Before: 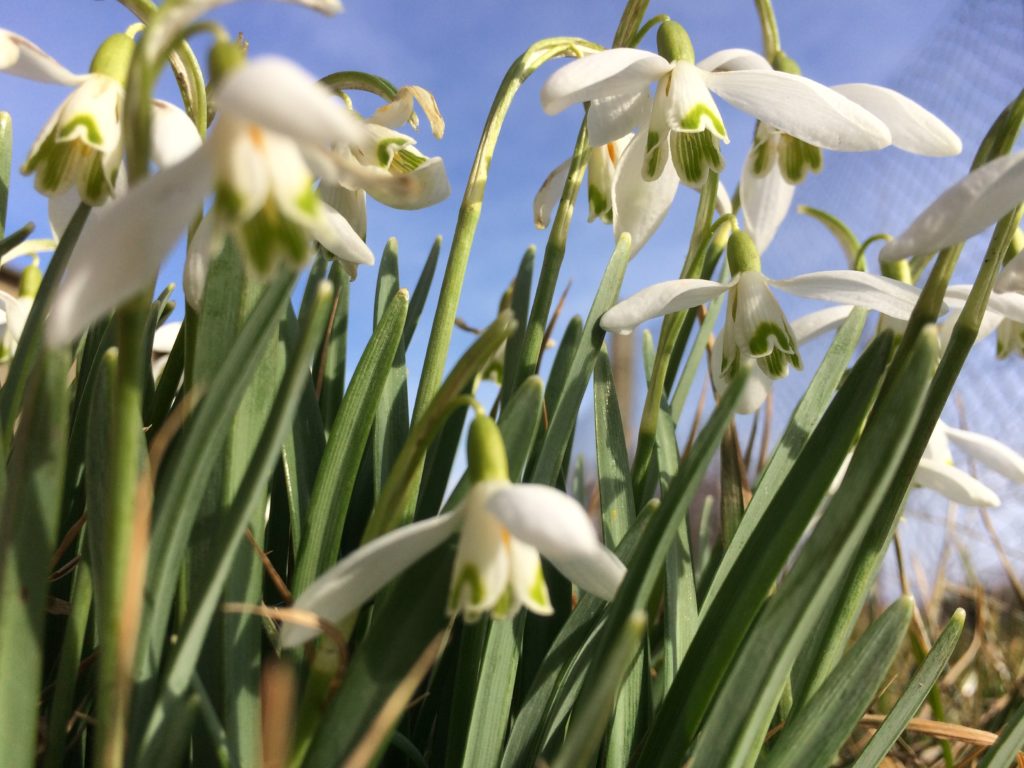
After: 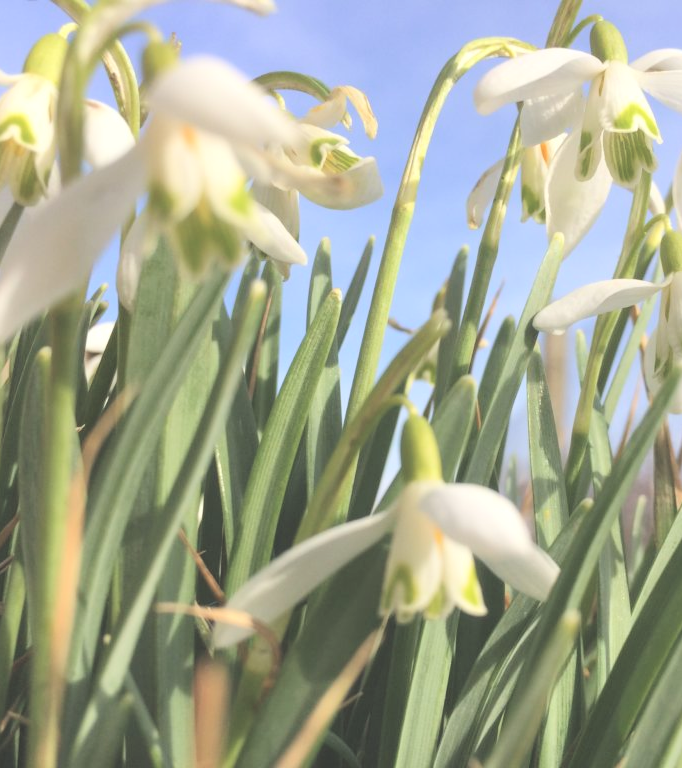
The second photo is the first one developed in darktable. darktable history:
color balance: lift [1.007, 1, 1, 1], gamma [1.097, 1, 1, 1]
crop and rotate: left 6.617%, right 26.717%
global tonemap: drago (0.7, 100)
exposure: compensate highlight preservation false
